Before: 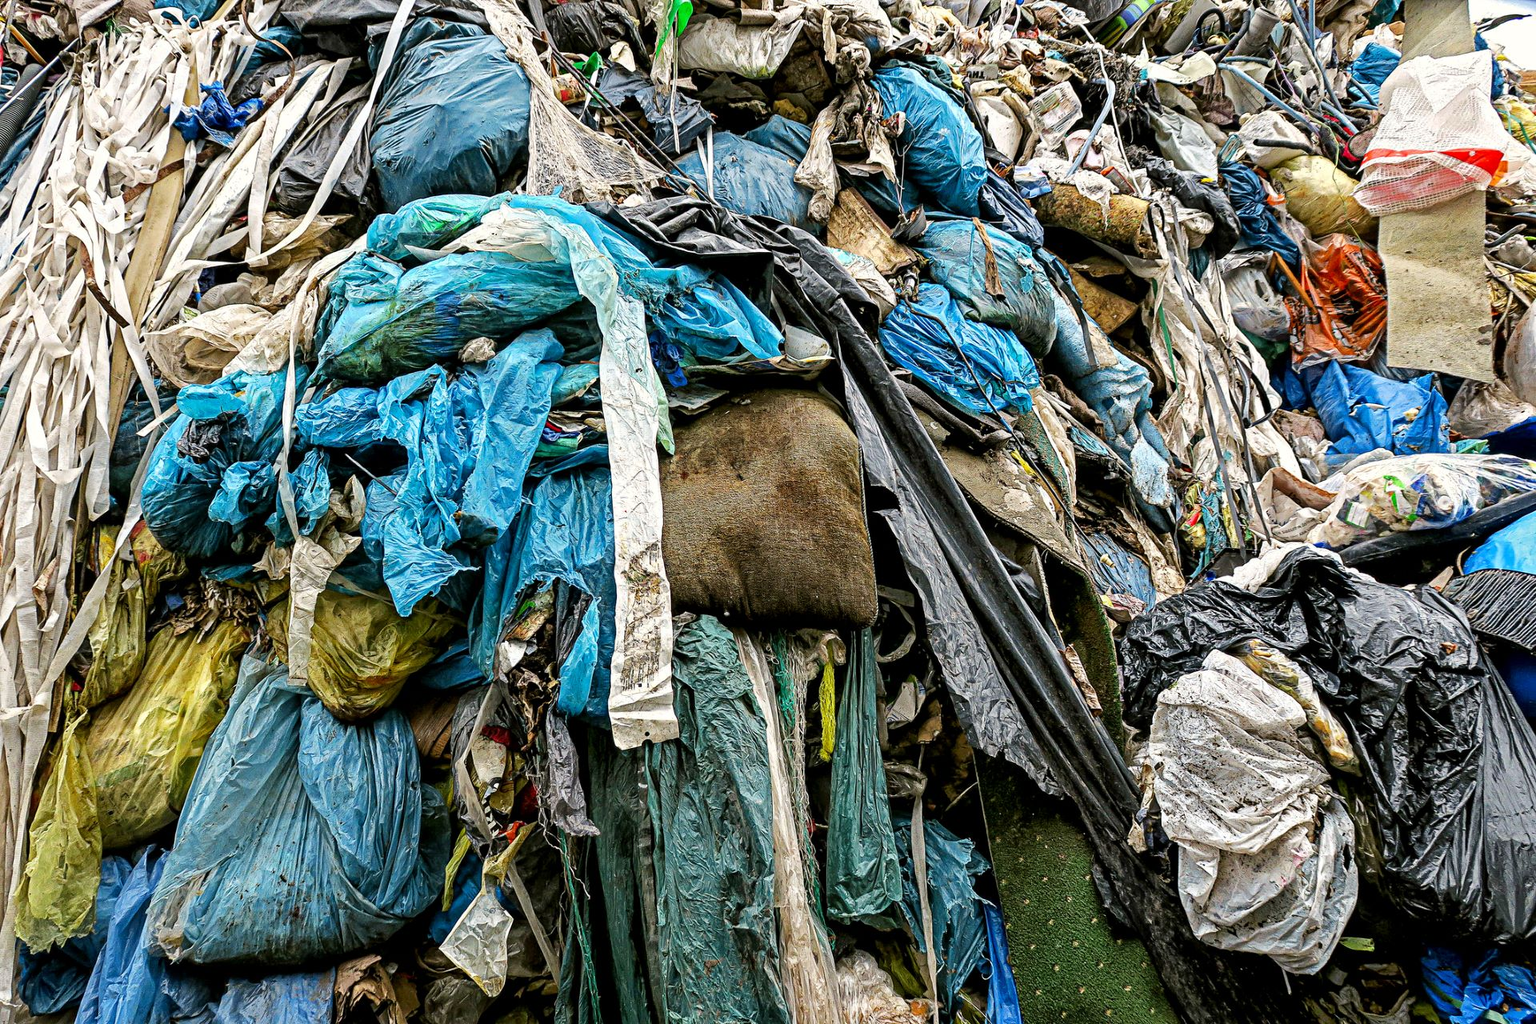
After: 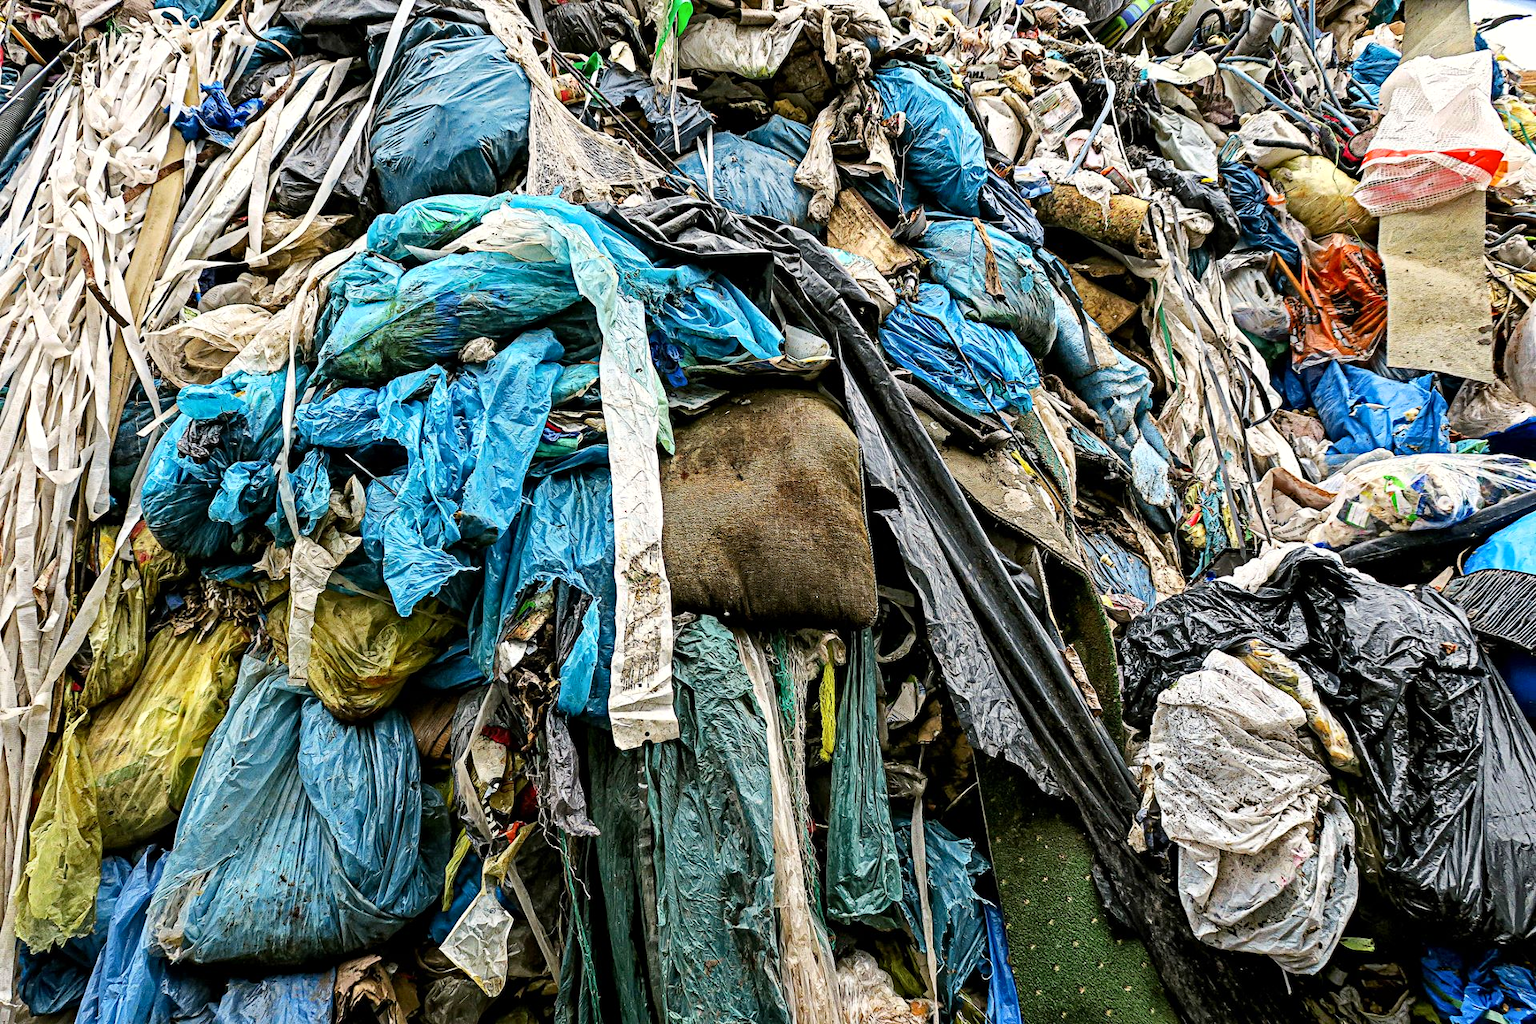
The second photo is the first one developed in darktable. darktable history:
contrast brightness saturation: contrast 0.15, brightness 0.05
haze removal: compatibility mode true, adaptive false
